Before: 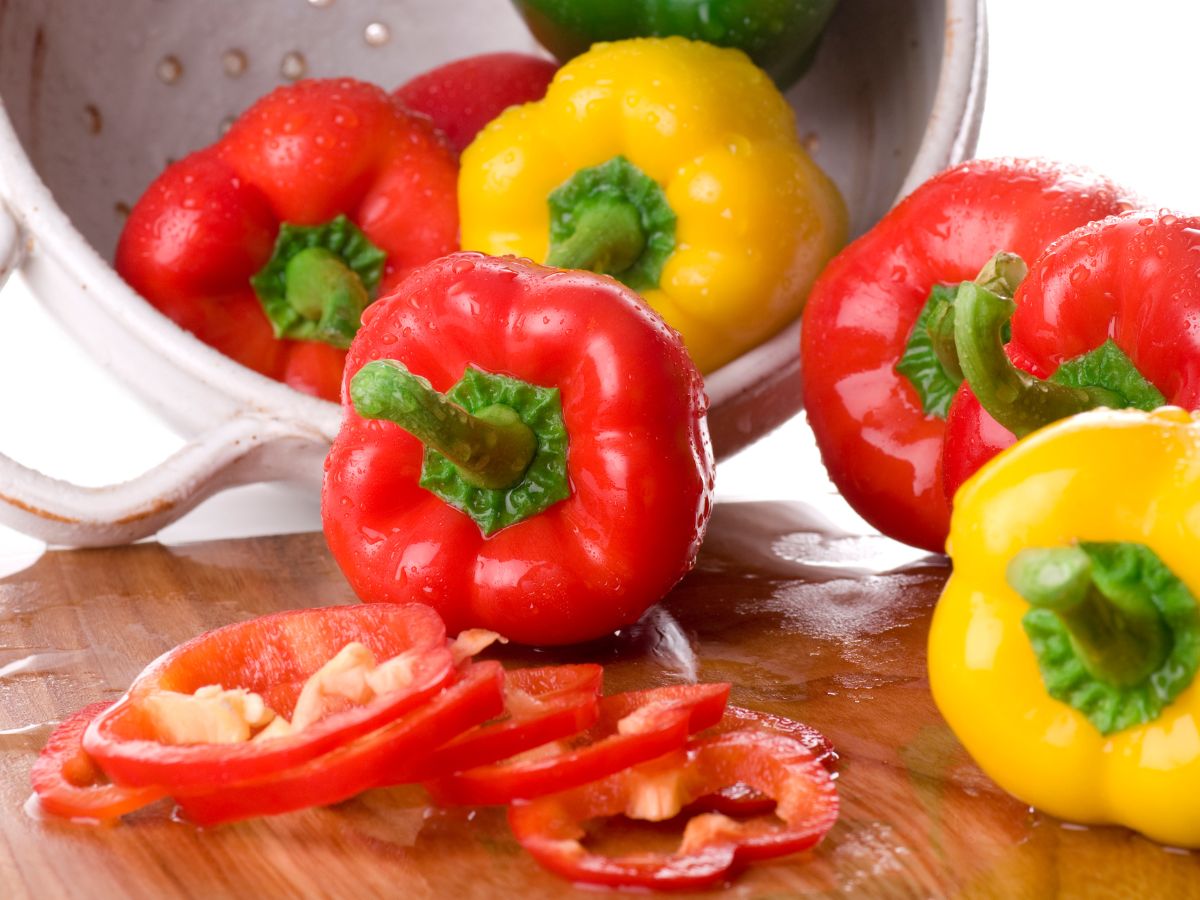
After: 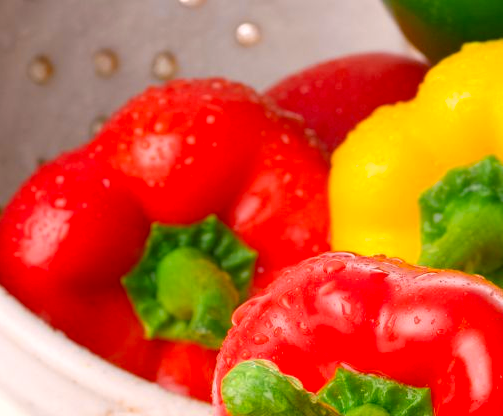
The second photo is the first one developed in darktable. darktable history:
color zones: curves: ch0 [(0.224, 0.526) (0.75, 0.5)]; ch1 [(0.055, 0.526) (0.224, 0.761) (0.377, 0.526) (0.75, 0.5)]
color correction: highlights a* 4.02, highlights b* 4.98, shadows a* -7.55, shadows b* 4.98
crop and rotate: left 10.817%, top 0.062%, right 47.194%, bottom 53.626%
